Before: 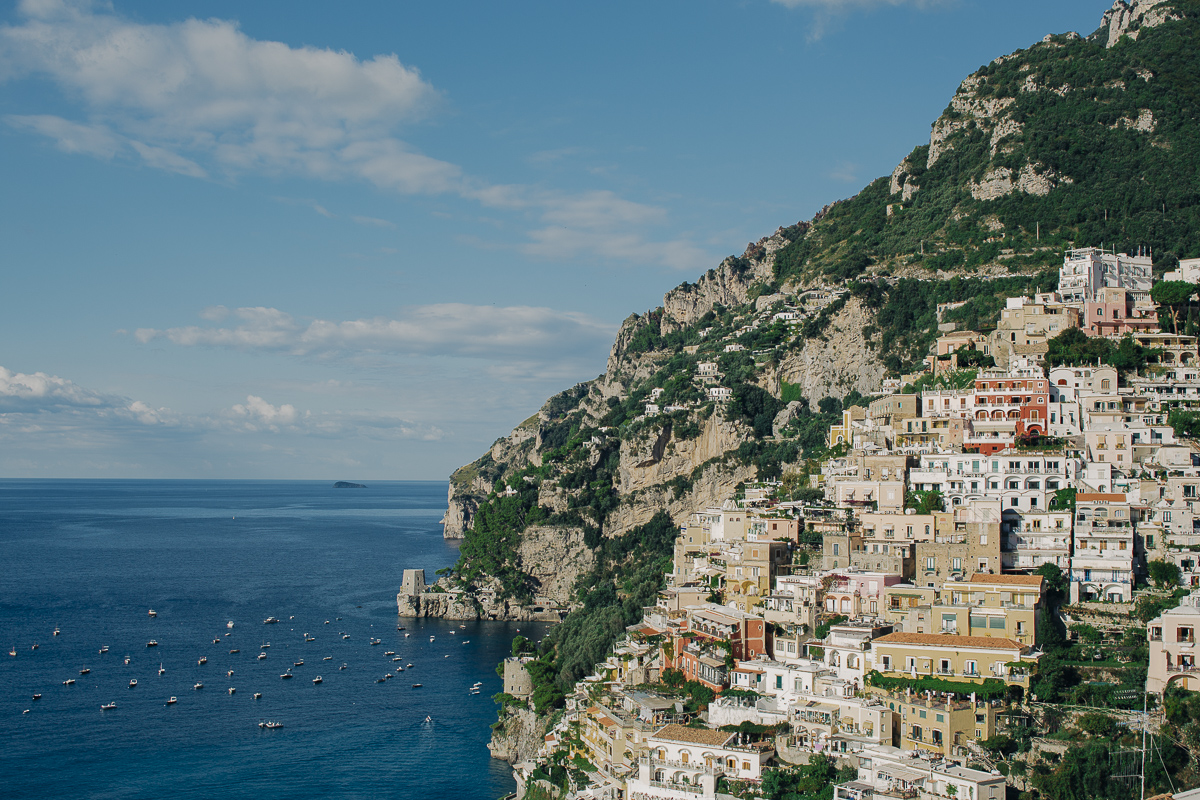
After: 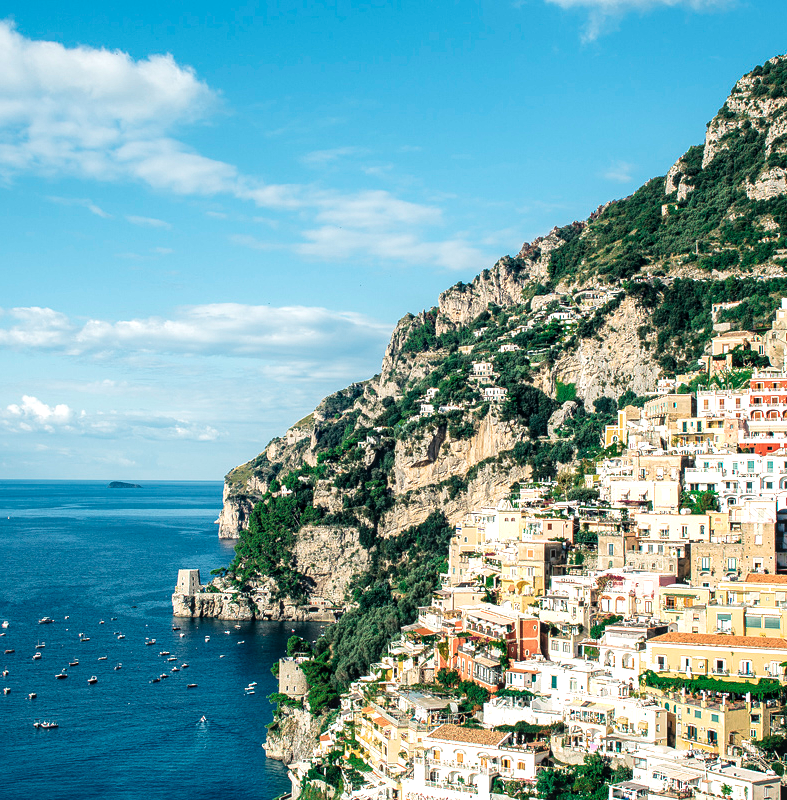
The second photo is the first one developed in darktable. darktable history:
crop and rotate: left 18.791%, right 15.597%
tone equalizer: -8 EV -1.06 EV, -7 EV -0.974 EV, -6 EV -0.87 EV, -5 EV -0.61 EV, -3 EV 0.58 EV, -2 EV 0.885 EV, -1 EV 0.997 EV, +0 EV 1.06 EV
local contrast: on, module defaults
